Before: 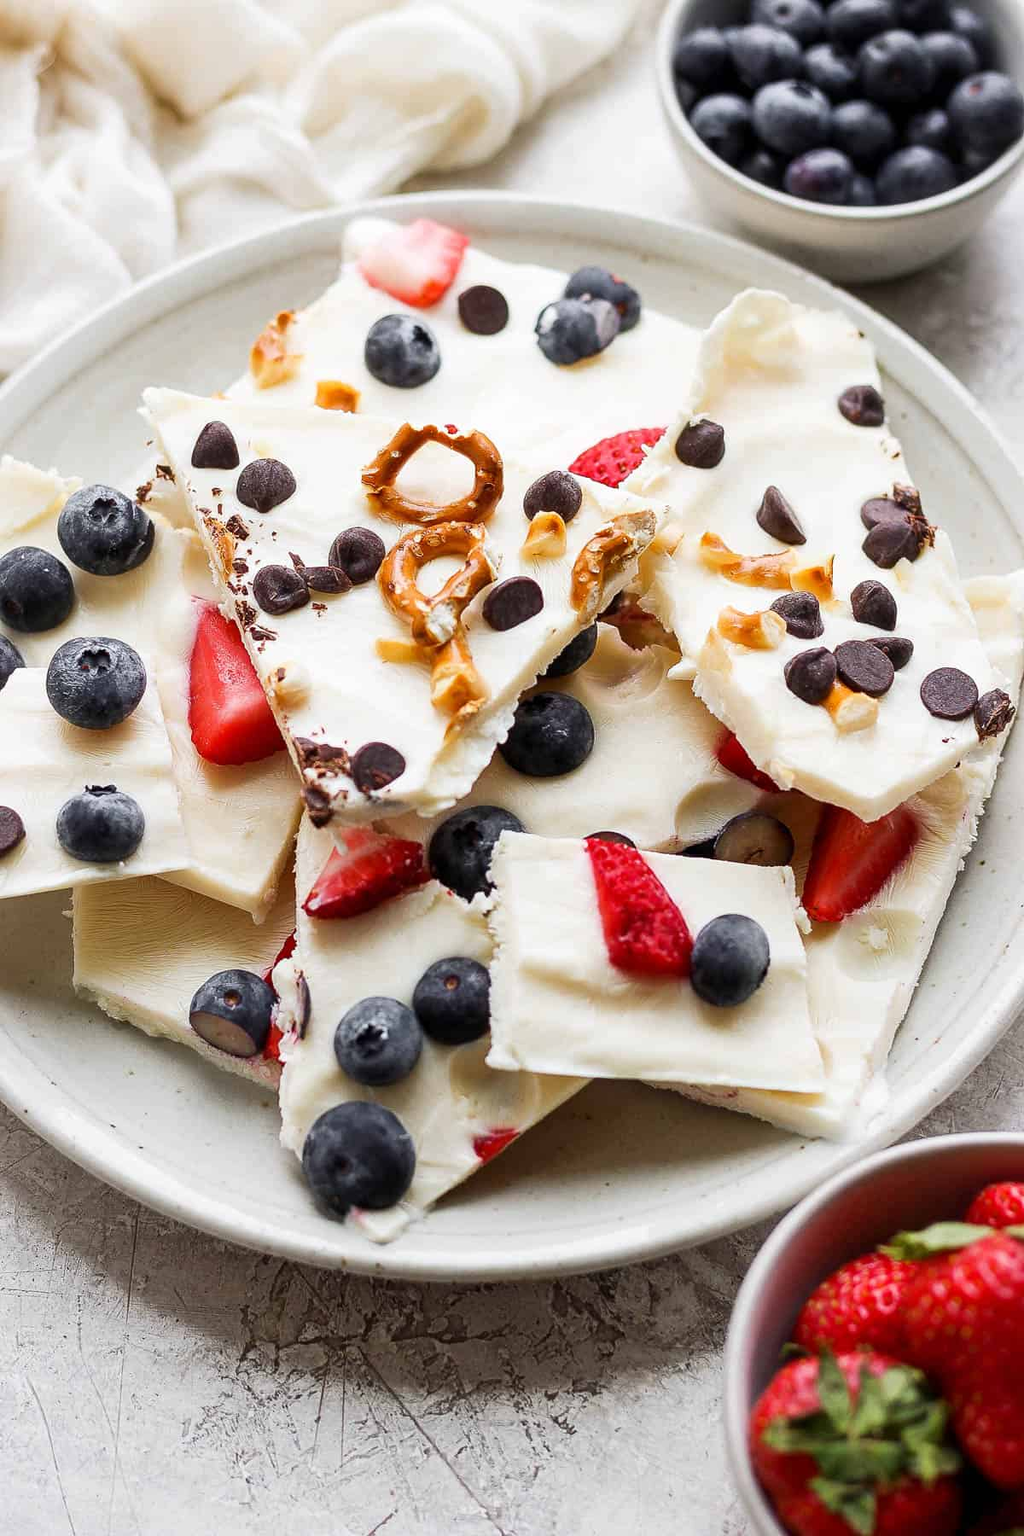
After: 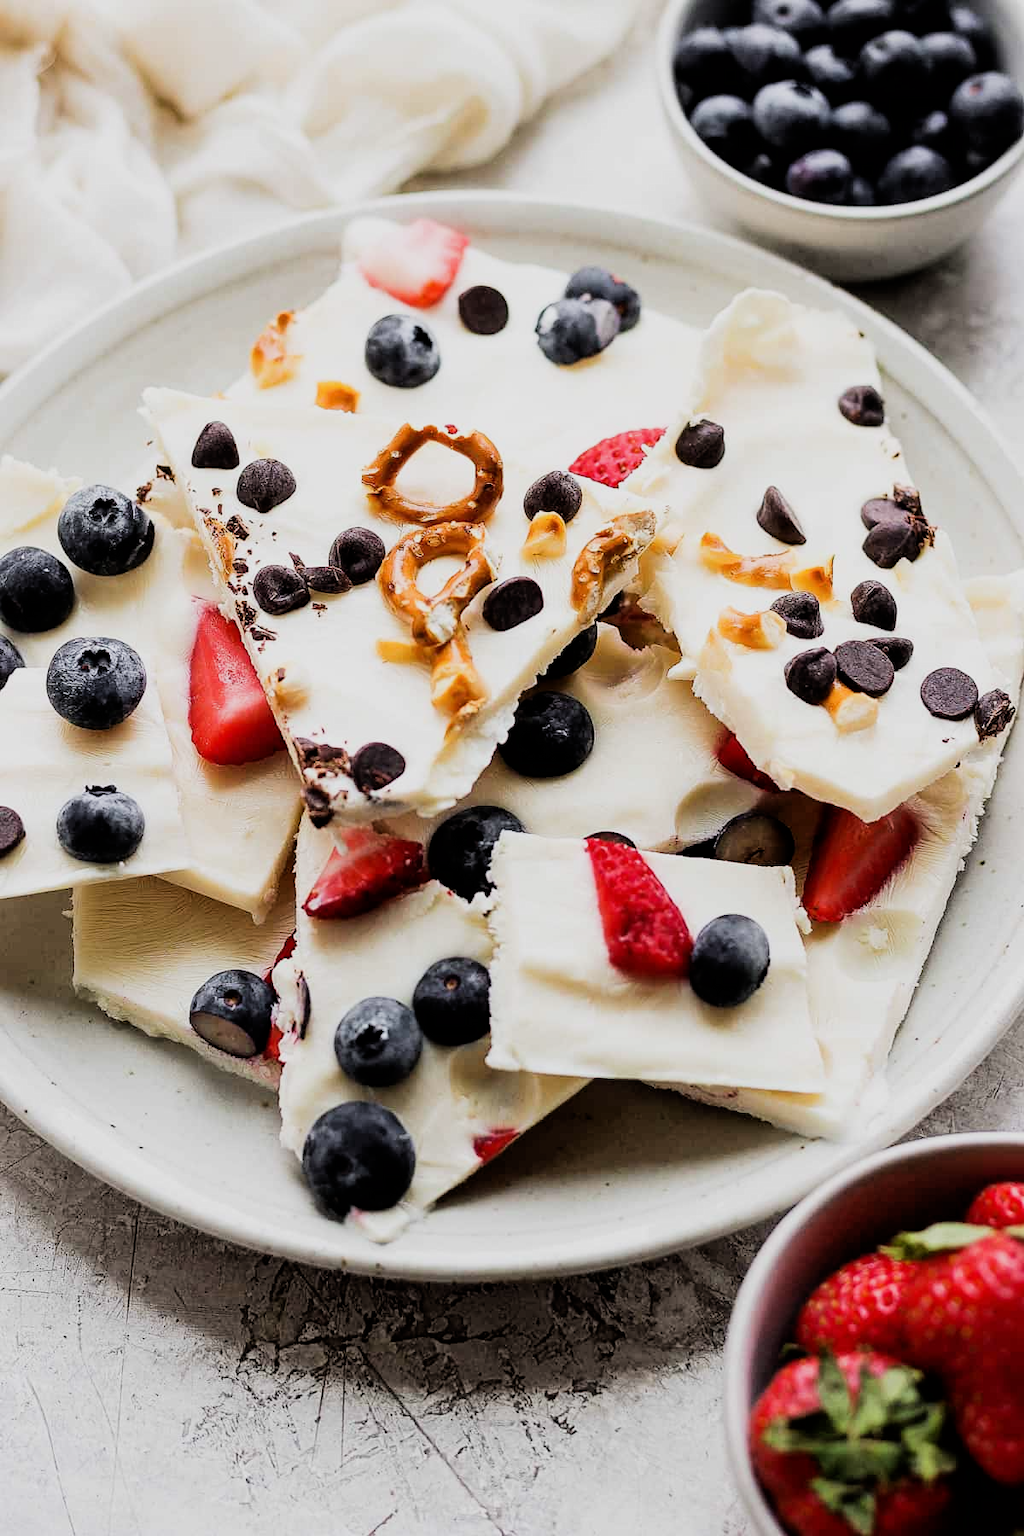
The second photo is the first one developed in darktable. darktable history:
filmic rgb: black relative exposure -5.11 EV, white relative exposure 3.98 EV, hardness 2.9, contrast 1.297, highlights saturation mix -29.77%
